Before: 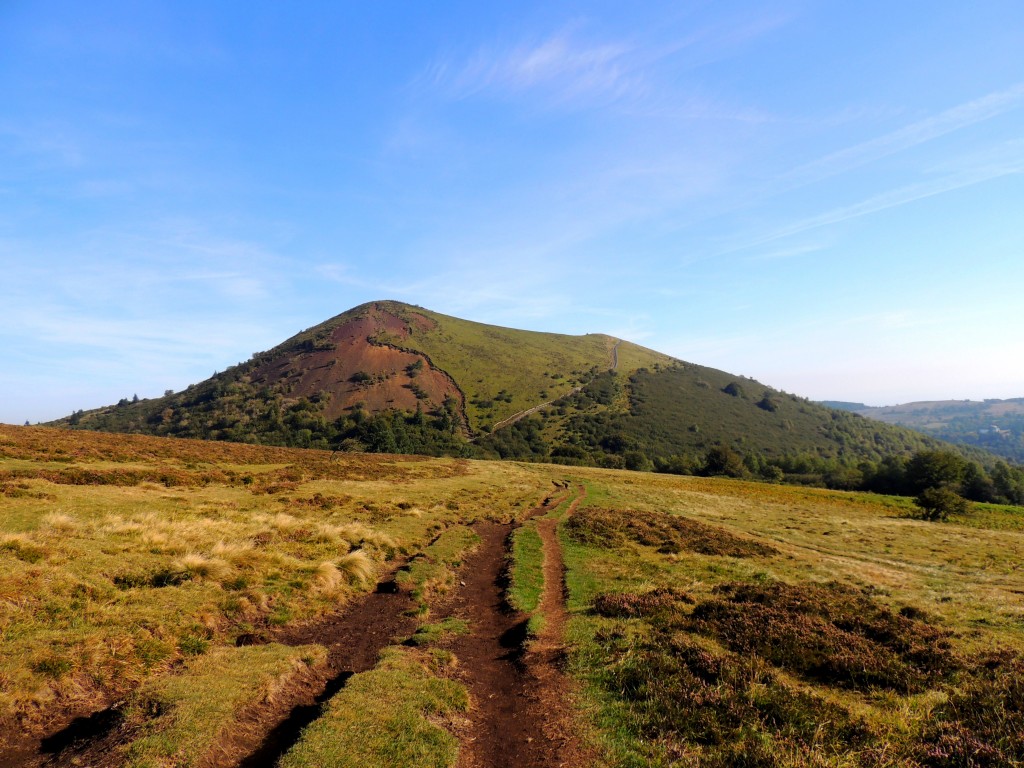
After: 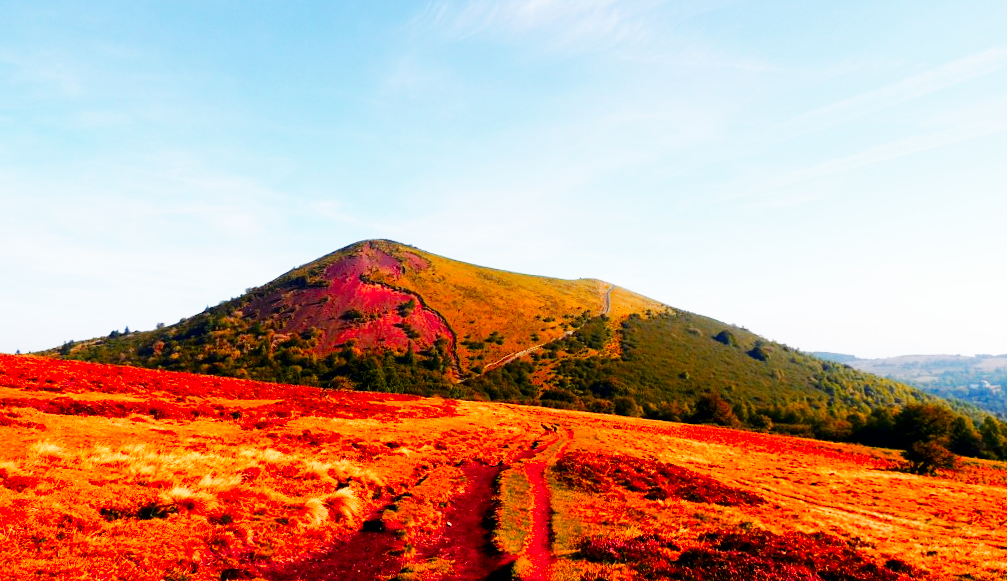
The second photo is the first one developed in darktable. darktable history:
base curve: curves: ch0 [(0, 0) (0.007, 0.004) (0.027, 0.03) (0.046, 0.07) (0.207, 0.54) (0.442, 0.872) (0.673, 0.972) (1, 1)], preserve colors none
color zones: curves: ch1 [(0.24, 0.629) (0.75, 0.5)]; ch2 [(0.255, 0.454) (0.745, 0.491)], mix 102.12%
color balance rgb: contrast -10%
crop and rotate: top 5.667%, bottom 14.937%
contrast brightness saturation: brightness -0.2, saturation 0.08
rotate and perspective: rotation 1.57°, crop left 0.018, crop right 0.982, crop top 0.039, crop bottom 0.961
